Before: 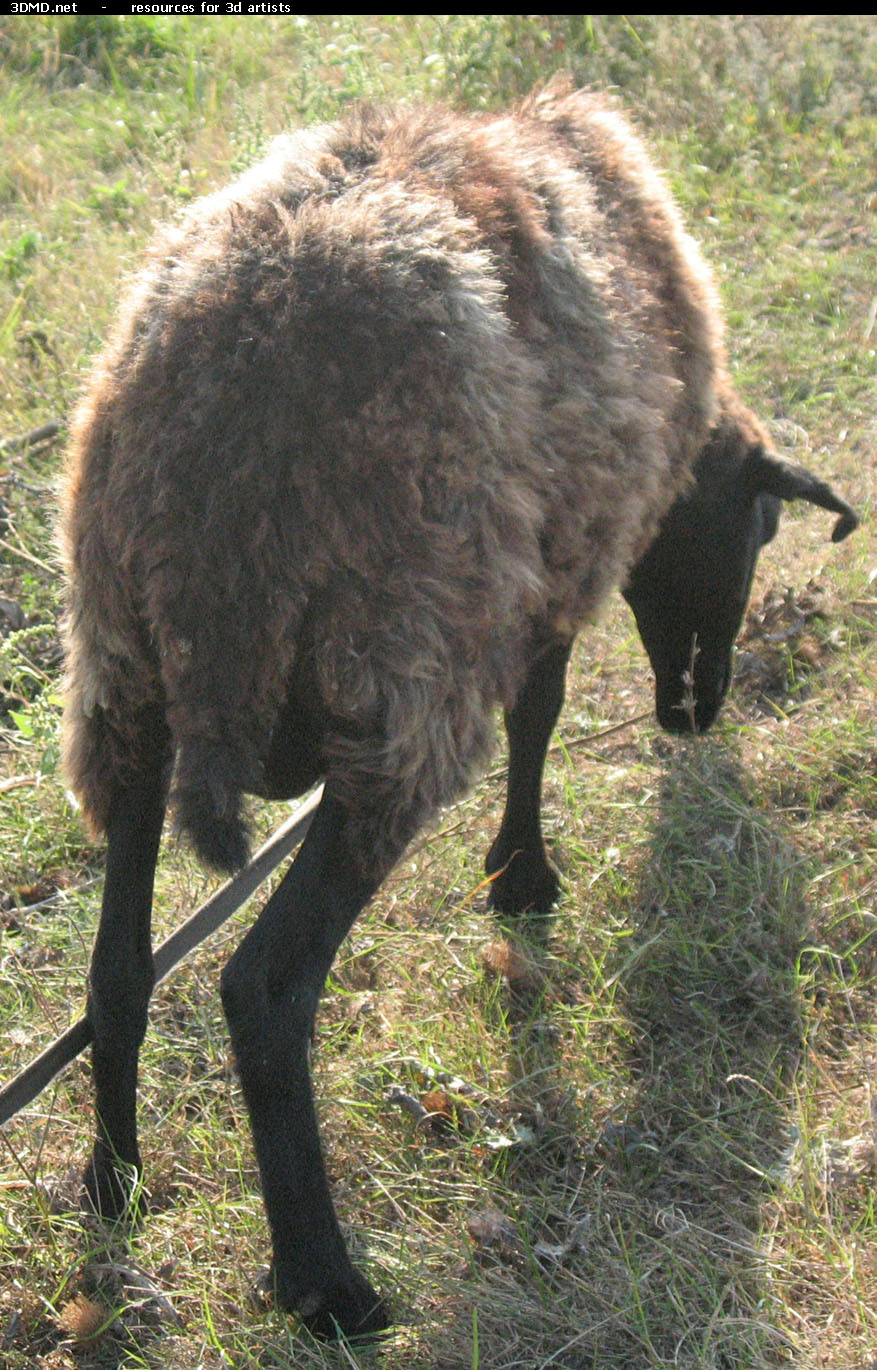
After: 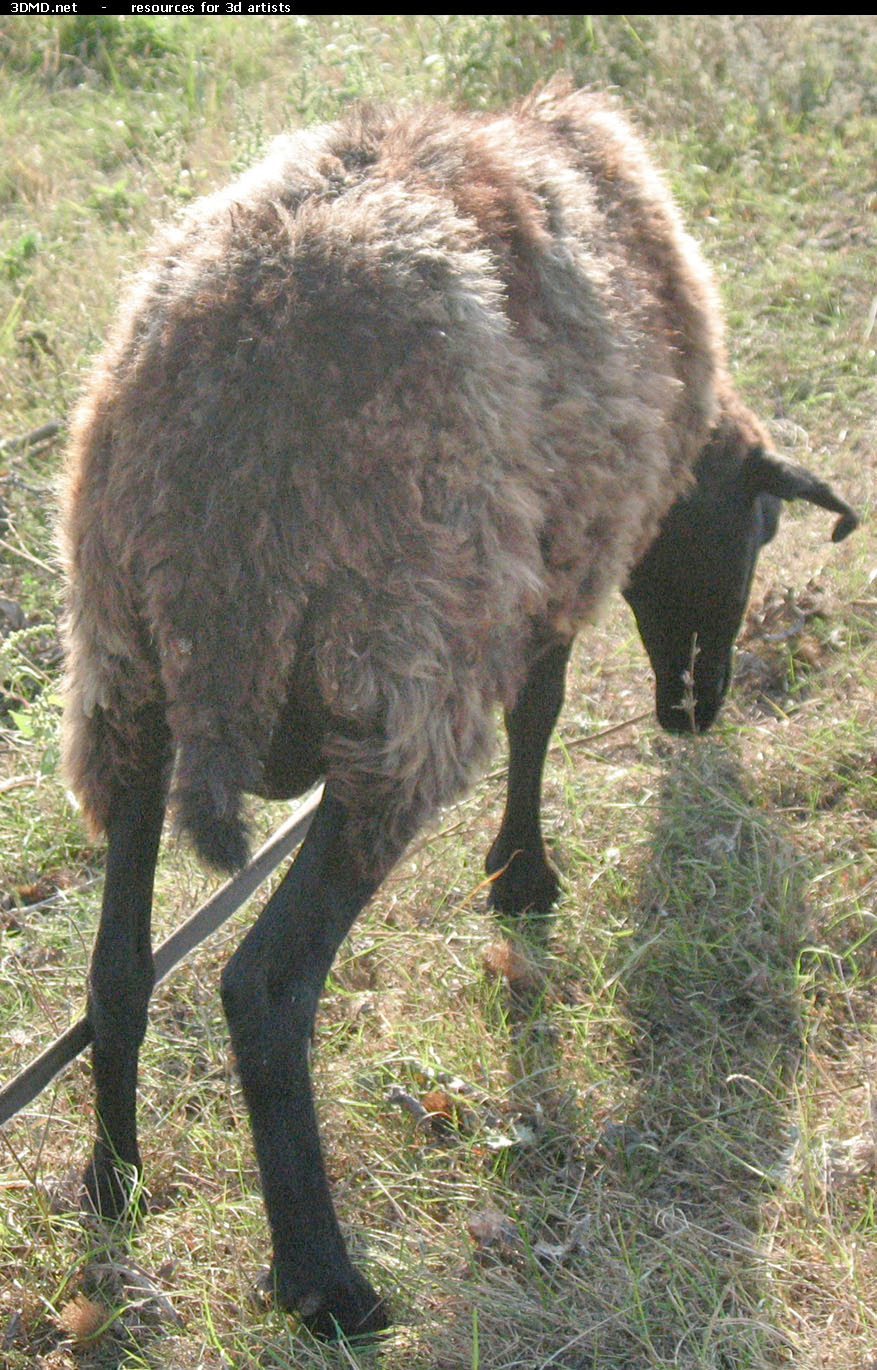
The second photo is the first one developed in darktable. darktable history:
color balance rgb: perceptual saturation grading › global saturation 20%, perceptual saturation grading › highlights -49.97%, perceptual saturation grading › shadows 24.543%
color calibration: illuminant same as pipeline (D50), adaptation XYZ, x 0.346, y 0.358, temperature 5018.52 K
tone equalizer: -7 EV 0.151 EV, -6 EV 0.627 EV, -5 EV 1.16 EV, -4 EV 1.33 EV, -3 EV 1.12 EV, -2 EV 0.6 EV, -1 EV 0.162 EV, smoothing diameter 25%, edges refinement/feathering 8.97, preserve details guided filter
shadows and highlights: radius 128.12, shadows 30.4, highlights -30.73, shadows color adjustment 99.15%, highlights color adjustment 0.31%, low approximation 0.01, soften with gaussian
